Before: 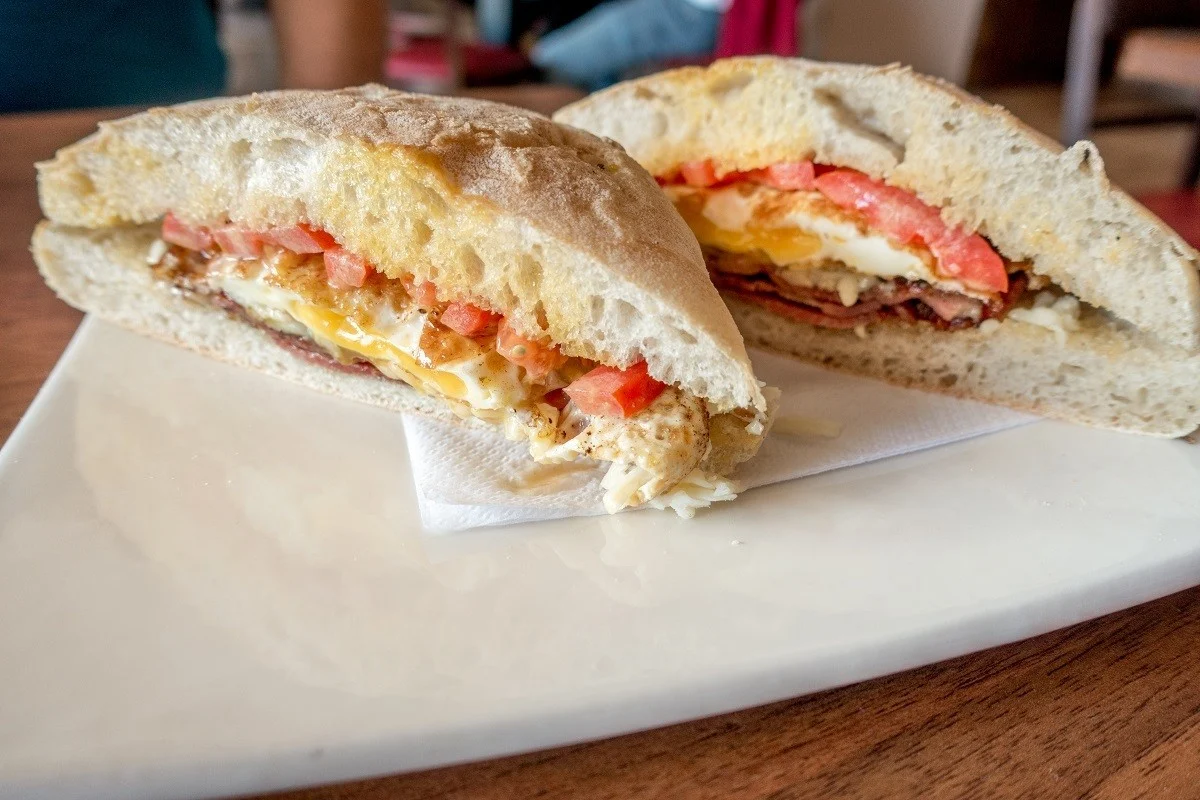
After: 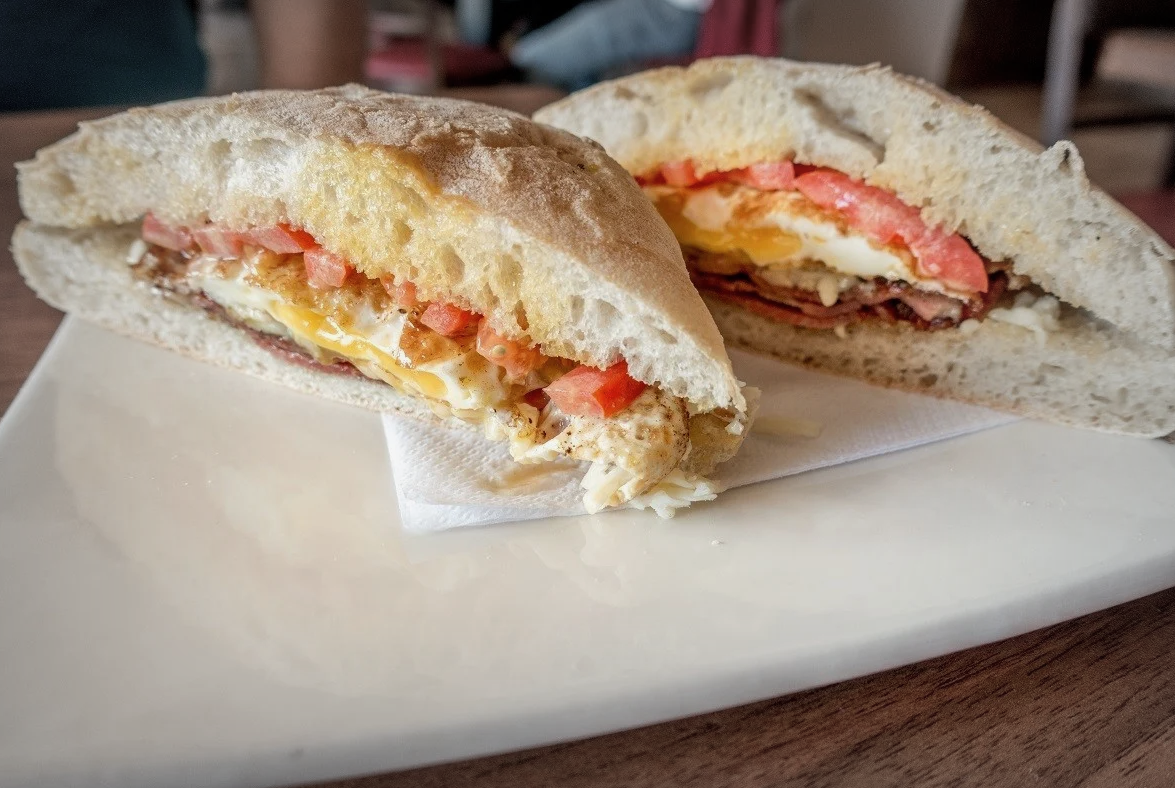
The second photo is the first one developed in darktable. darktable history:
contrast brightness saturation: saturation -0.065
vignetting: fall-off start 52.31%, brightness -0.272, automatic ratio true, width/height ratio 1.316, shape 0.219
crop: left 1.723%, right 0.279%, bottom 1.451%
exposure: exposure -0.114 EV, compensate highlight preservation false
